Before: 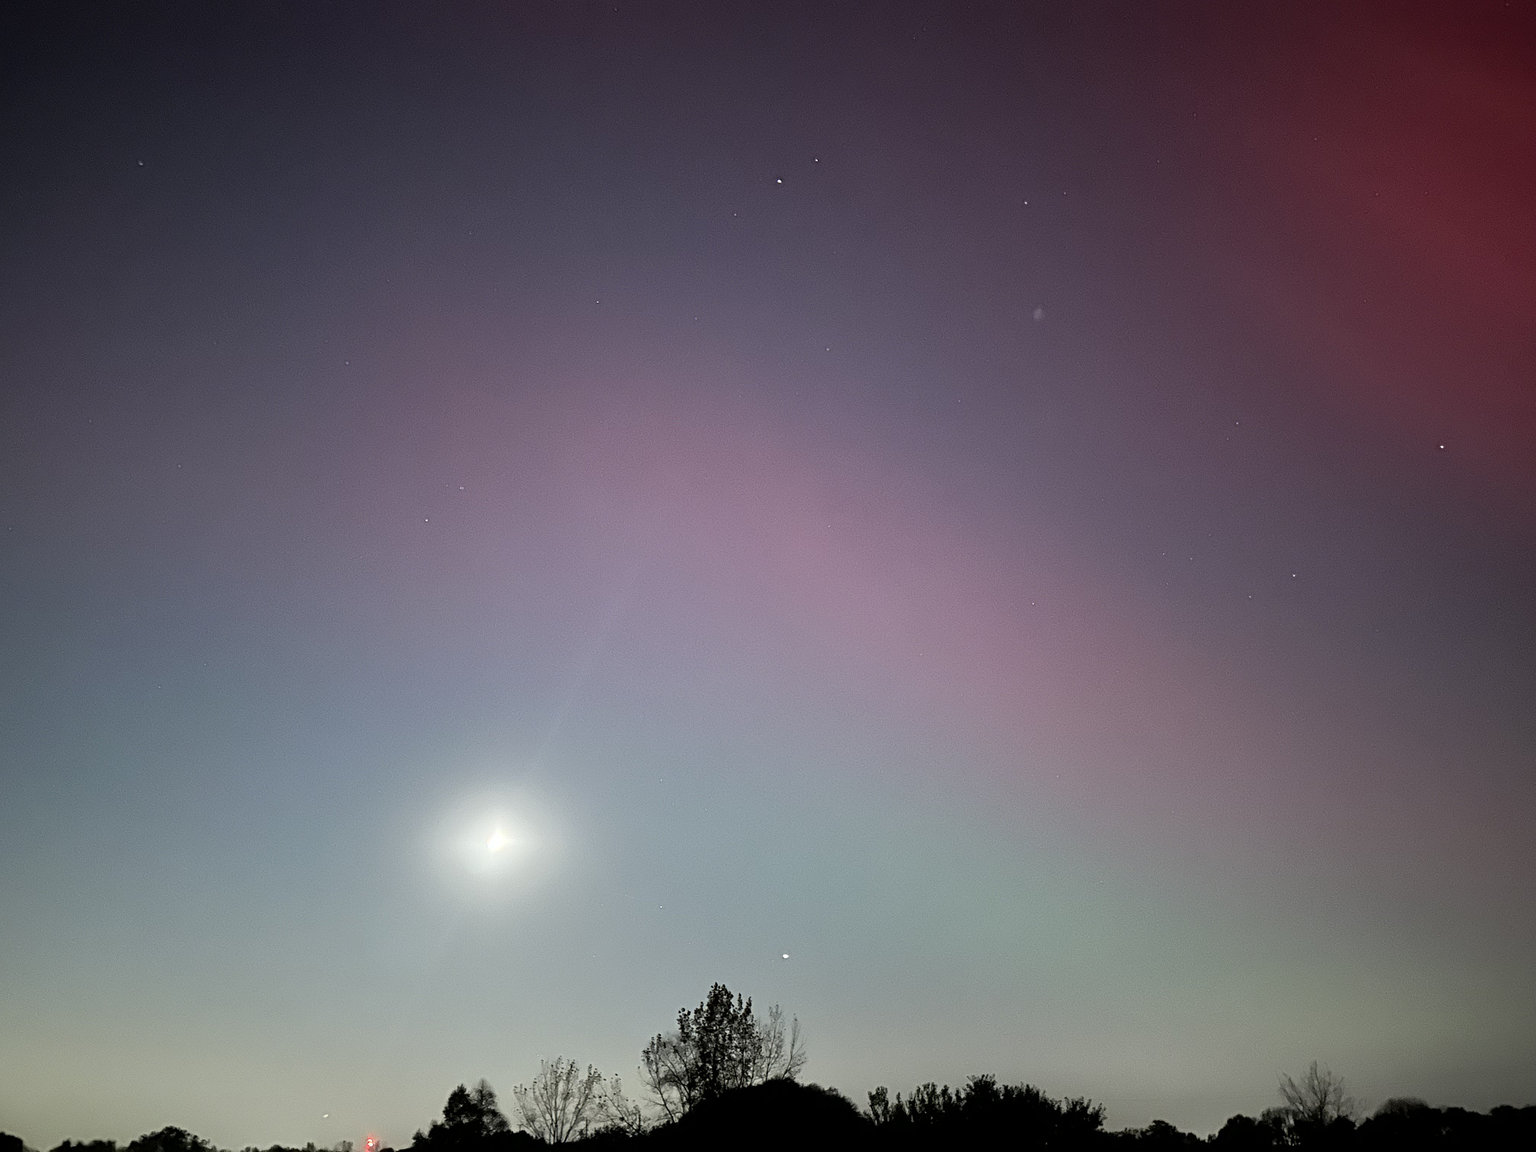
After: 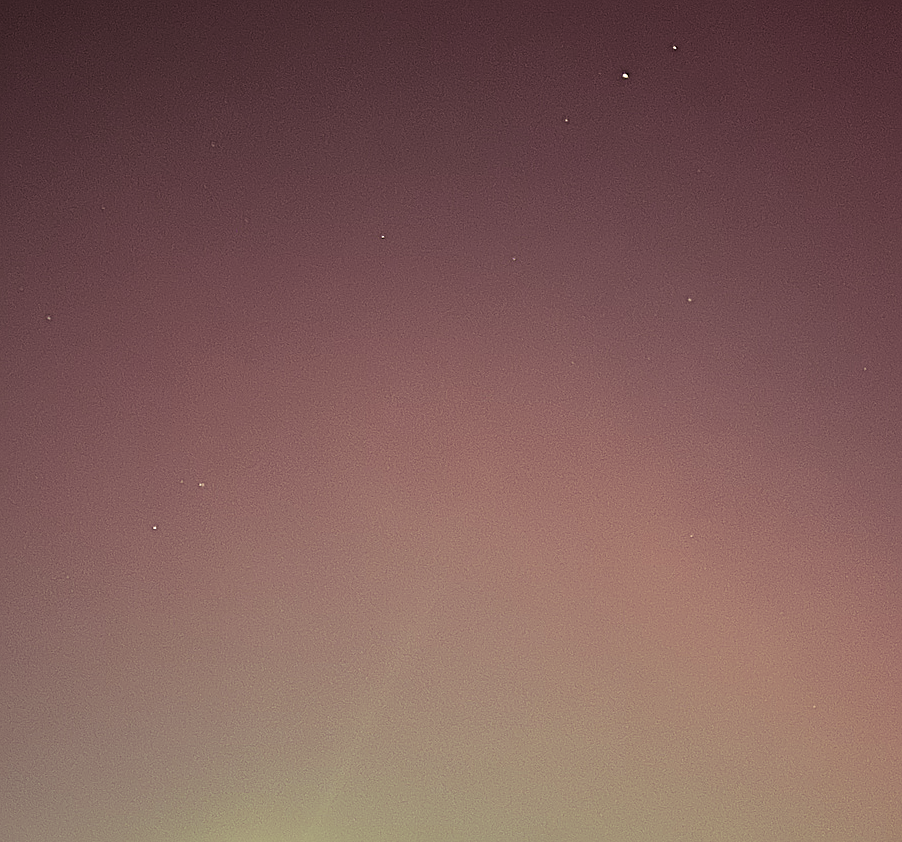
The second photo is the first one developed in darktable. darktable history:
color correction: highlights a* 0.162, highlights b* 29.53, shadows a* -0.162, shadows b* 21.09
split-toning: shadows › hue 316.8°, shadows › saturation 0.47, highlights › hue 201.6°, highlights › saturation 0, balance -41.97, compress 28.01%
crop: left 20.248%, top 10.86%, right 35.675%, bottom 34.321%
sharpen: on, module defaults
contrast brightness saturation: saturation -0.05
